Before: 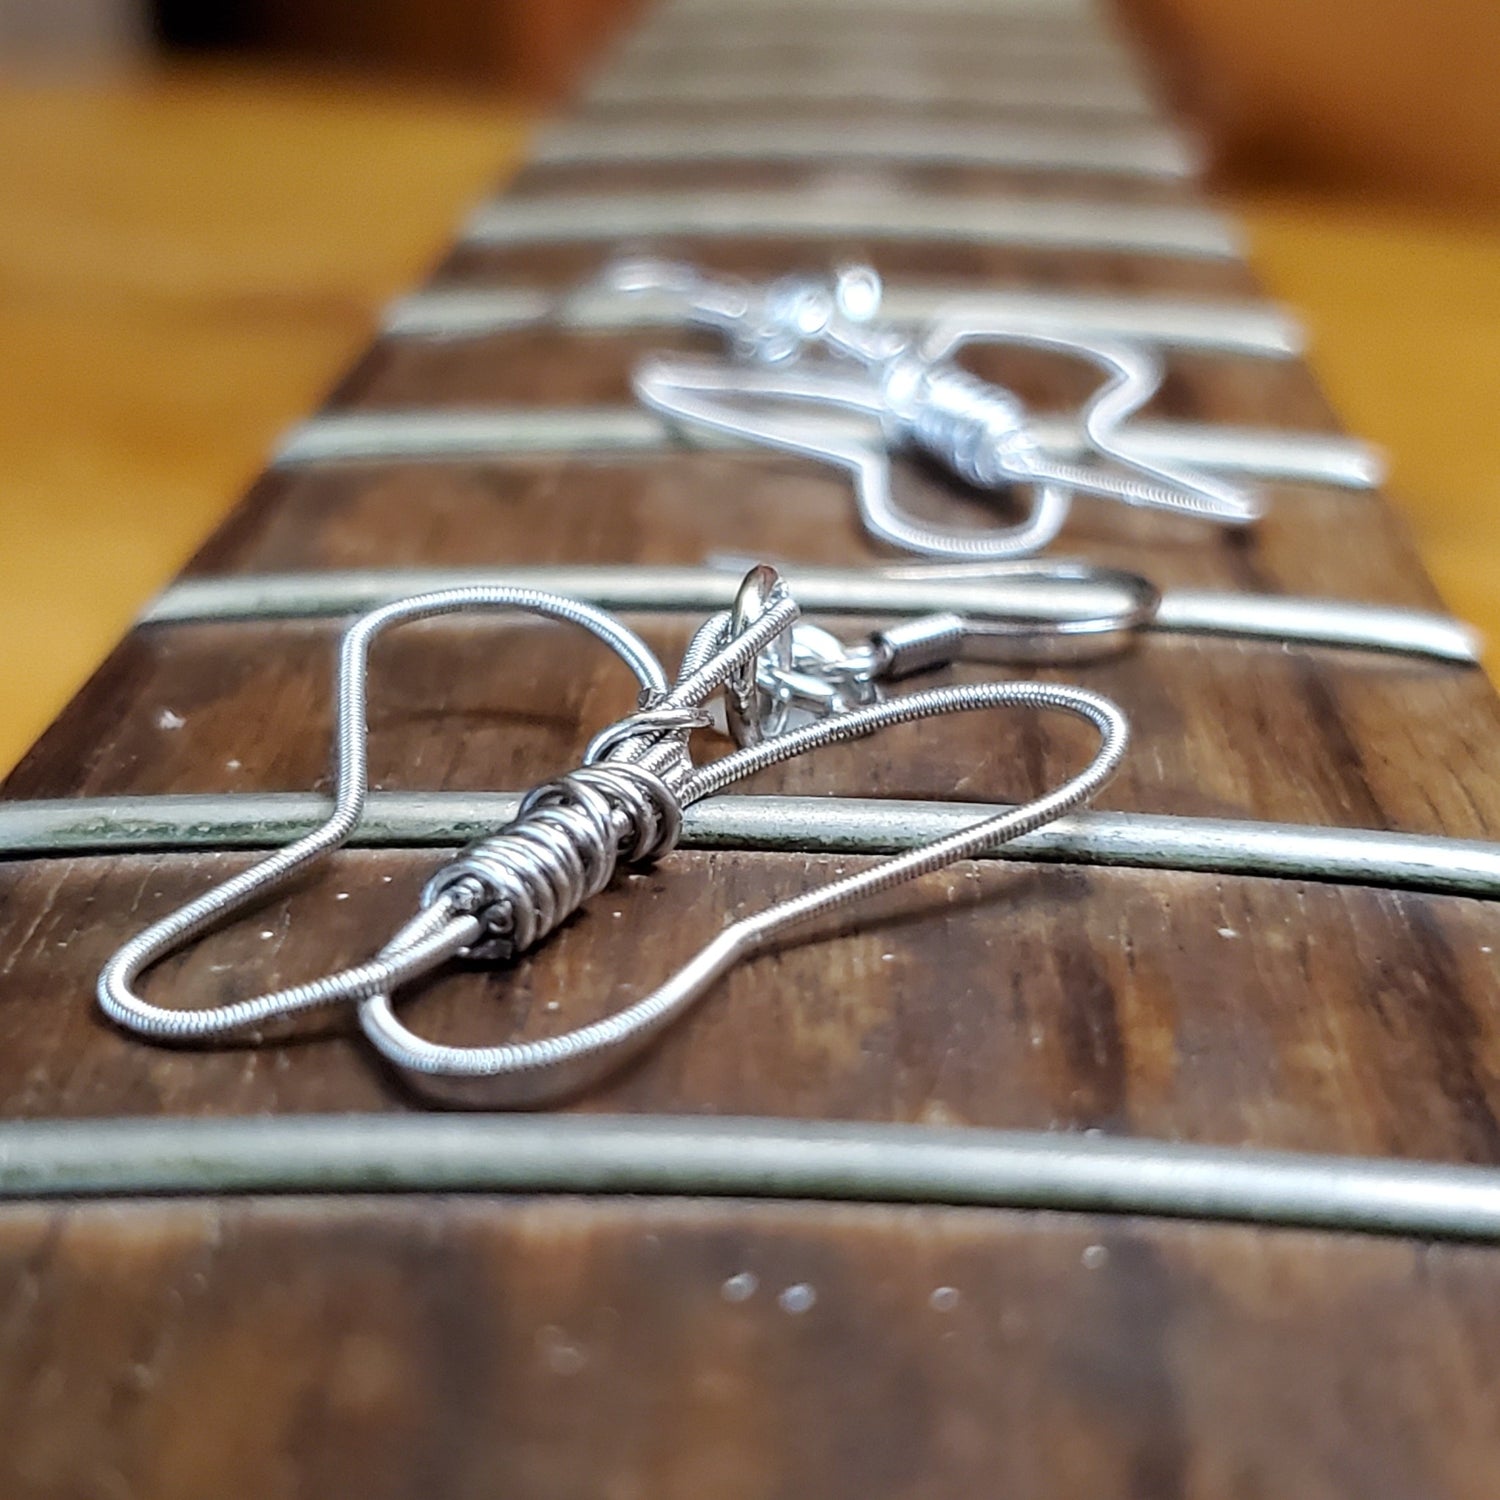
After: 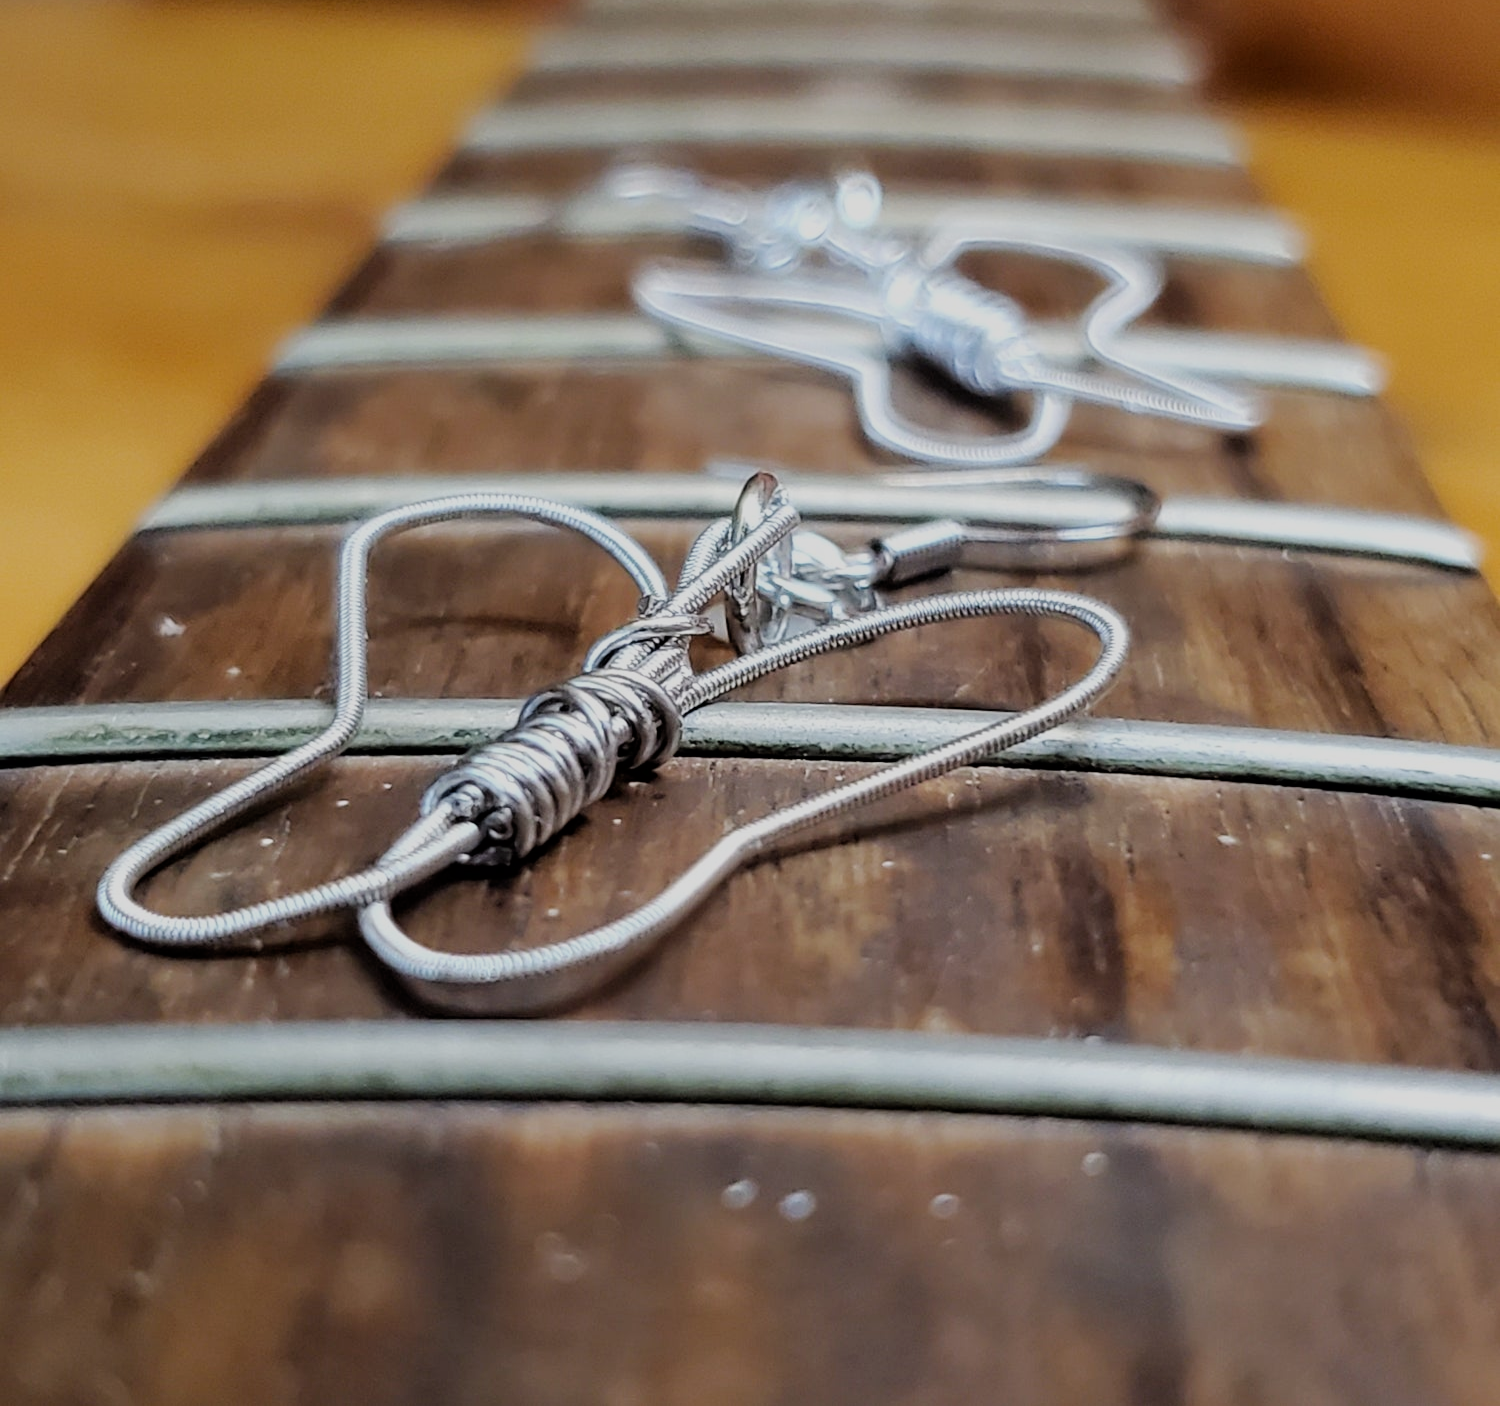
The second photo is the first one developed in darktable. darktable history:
crop and rotate: top 6.25%
filmic rgb: black relative exposure -7.65 EV, white relative exposure 4.56 EV, hardness 3.61, contrast 1.05
